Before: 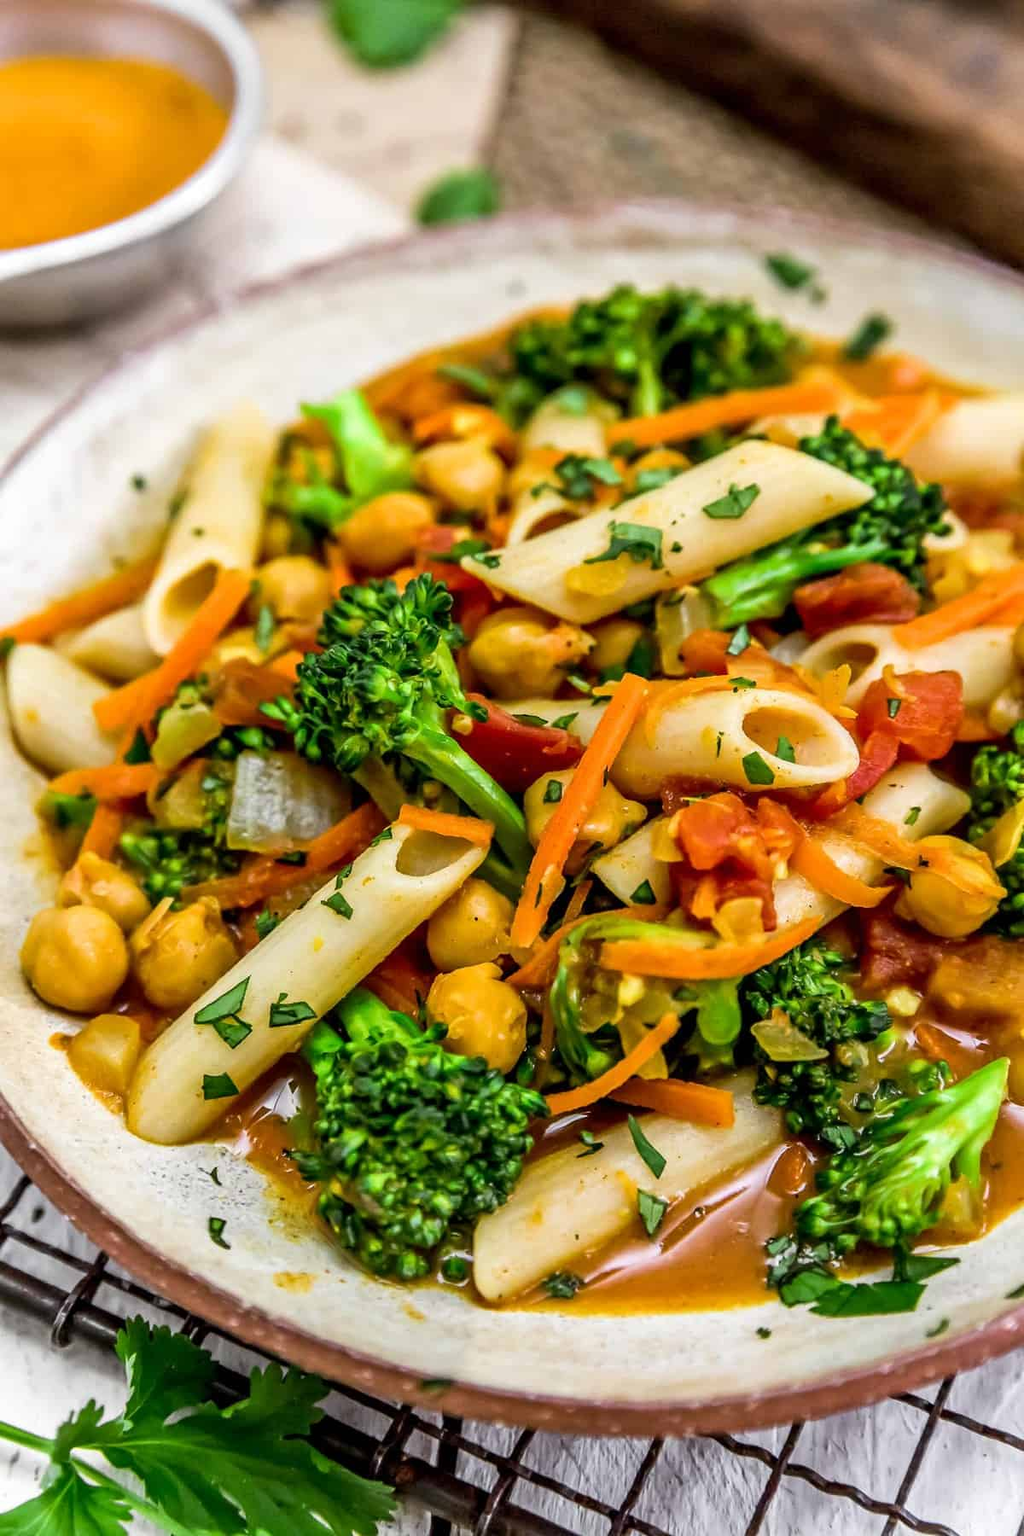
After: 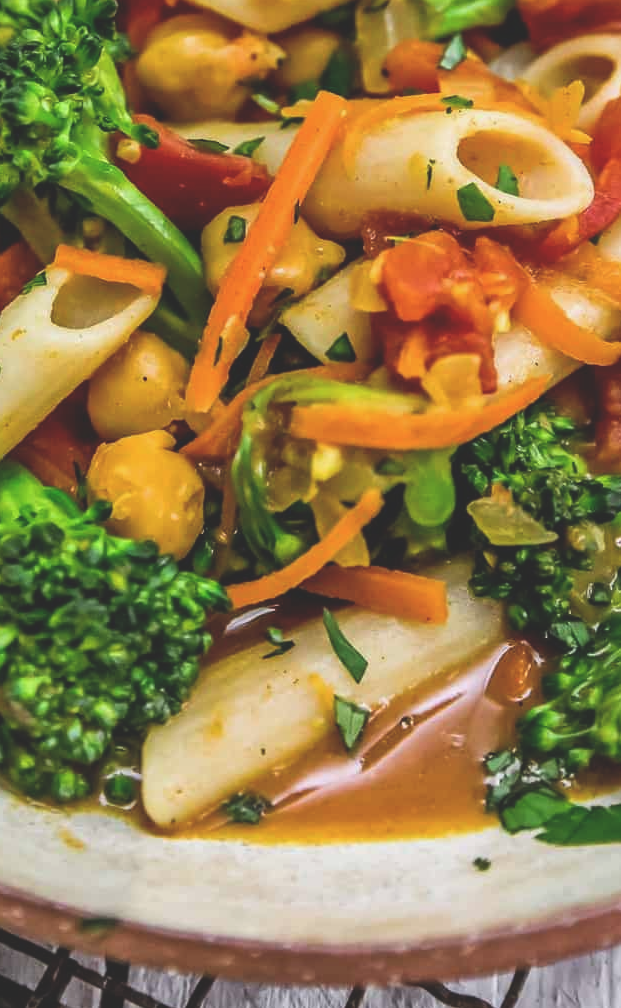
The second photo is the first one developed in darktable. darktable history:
exposure: black level correction -0.025, exposure -0.117 EV, compensate highlight preservation false
crop: left 34.479%, top 38.822%, right 13.718%, bottom 5.172%
